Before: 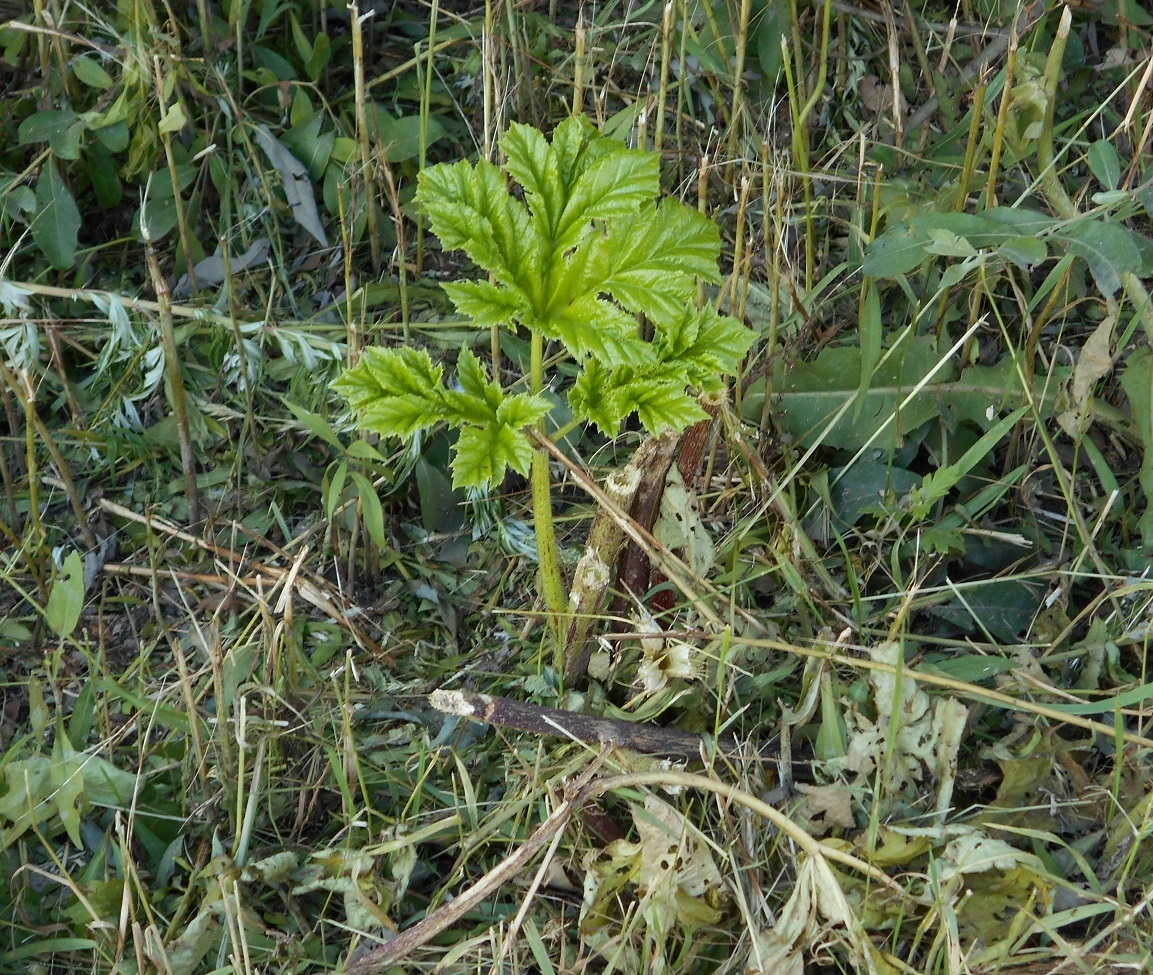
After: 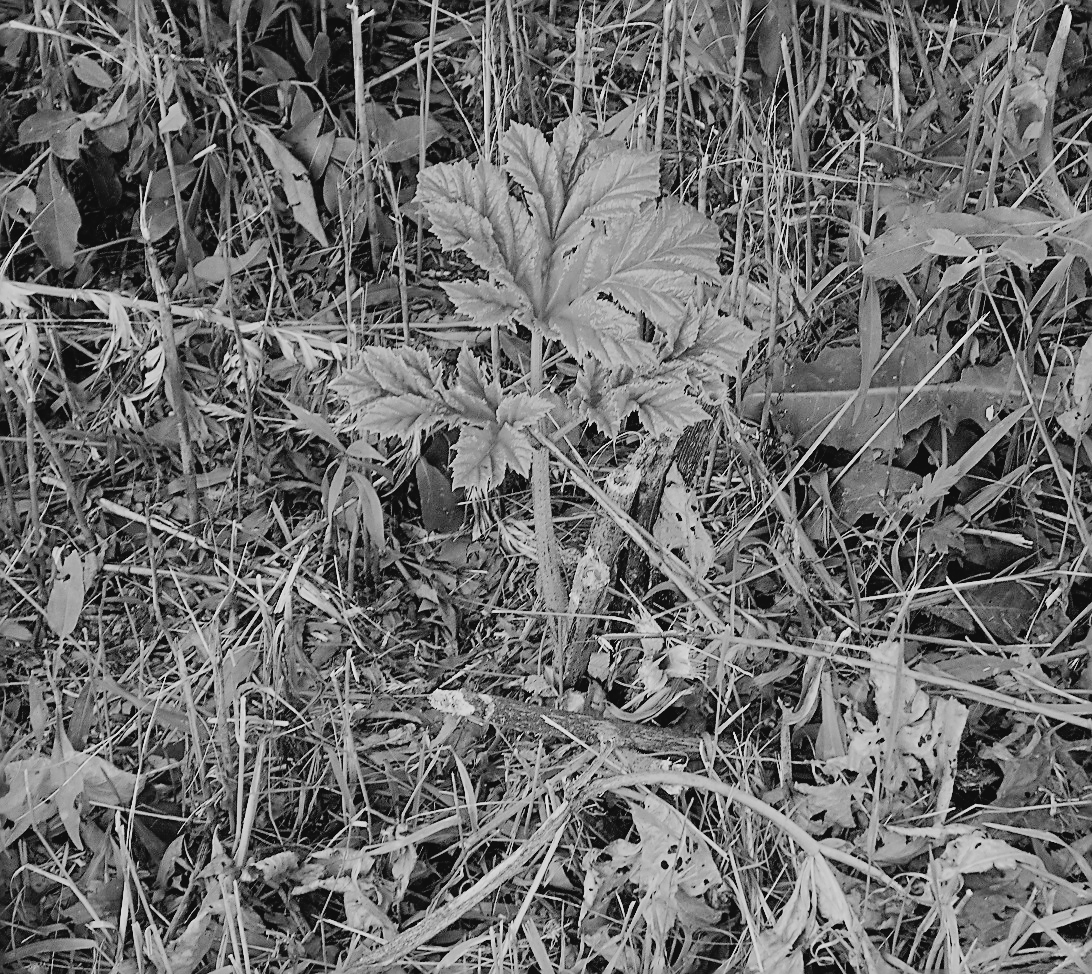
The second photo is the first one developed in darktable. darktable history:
exposure: exposure 0.207 EV, compensate exposure bias true, compensate highlight preservation false
color zones: curves: ch0 [(0, 0.613) (0.01, 0.613) (0.245, 0.448) (0.498, 0.529) (0.642, 0.665) (0.879, 0.777) (0.99, 0.613)]; ch1 [(0, 0) (0.143, 0) (0.286, 0) (0.429, 0) (0.571, 0) (0.714, 0) (0.857, 0)]
color balance rgb: perceptual saturation grading › global saturation 24.984%, perceptual saturation grading › highlights -28.21%, perceptual saturation grading › shadows 33.937%, saturation formula JzAzBz (2021)
crop and rotate: right 5.265%
sharpen: amount 0.909
tone curve: curves: ch0 [(0, 0.039) (0.113, 0.081) (0.204, 0.204) (0.498, 0.608) (0.709, 0.819) (0.984, 0.961)]; ch1 [(0, 0) (0.172, 0.123) (0.317, 0.272) (0.414, 0.382) (0.476, 0.479) (0.505, 0.501) (0.528, 0.54) (0.618, 0.647) (0.709, 0.764) (1, 1)]; ch2 [(0, 0) (0.411, 0.424) (0.492, 0.502) (0.521, 0.513) (0.537, 0.57) (0.686, 0.638) (1, 1)], color space Lab, independent channels, preserve colors none
filmic rgb: middle gray luminance 2.75%, black relative exposure -10.05 EV, white relative exposure 6.99 EV, threshold 5.94 EV, dynamic range scaling 9.38%, target black luminance 0%, hardness 3.18, latitude 43.4%, contrast 0.671, highlights saturation mix 3.68%, shadows ↔ highlights balance 13.67%, enable highlight reconstruction true
